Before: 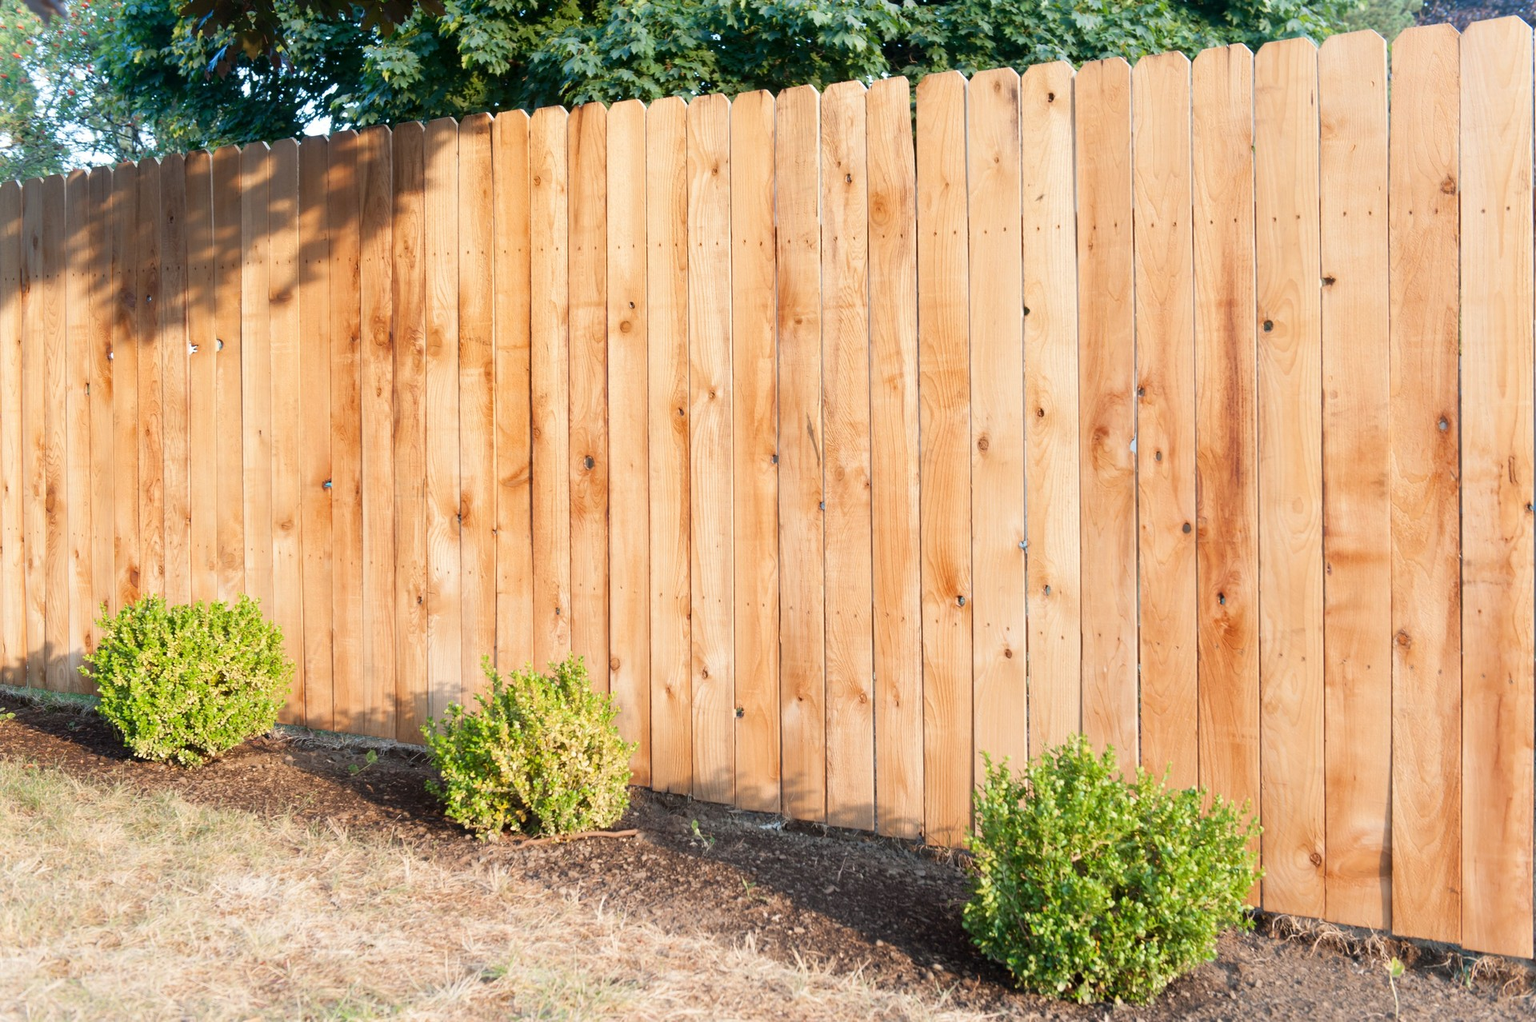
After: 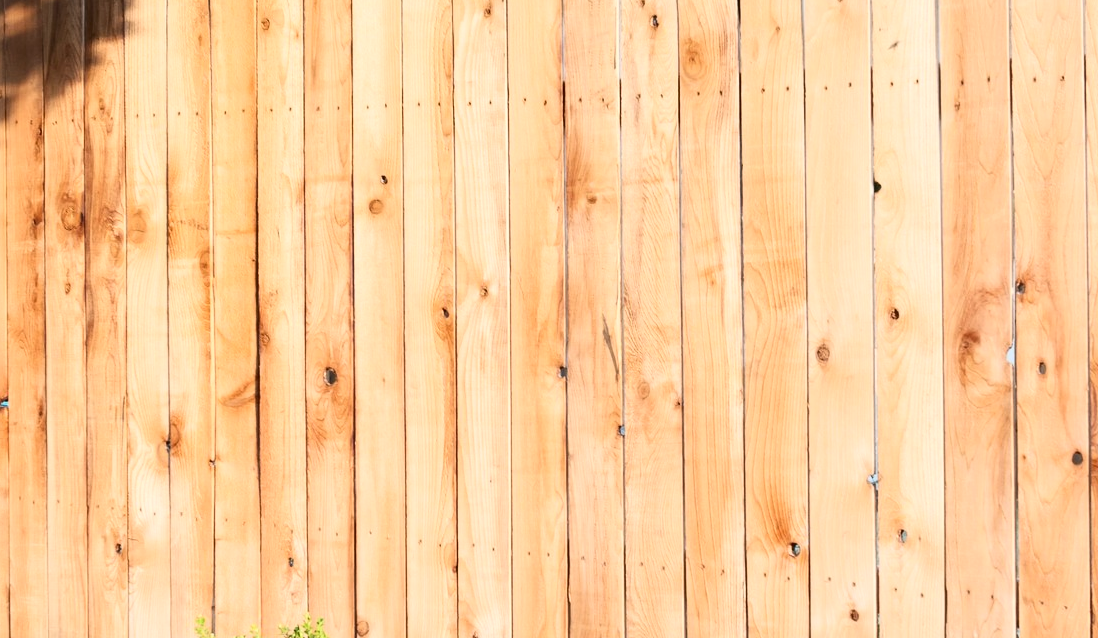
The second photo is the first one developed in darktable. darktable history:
crop: left 21.194%, top 15.835%, right 21.584%, bottom 34.185%
contrast brightness saturation: contrast 0.276
